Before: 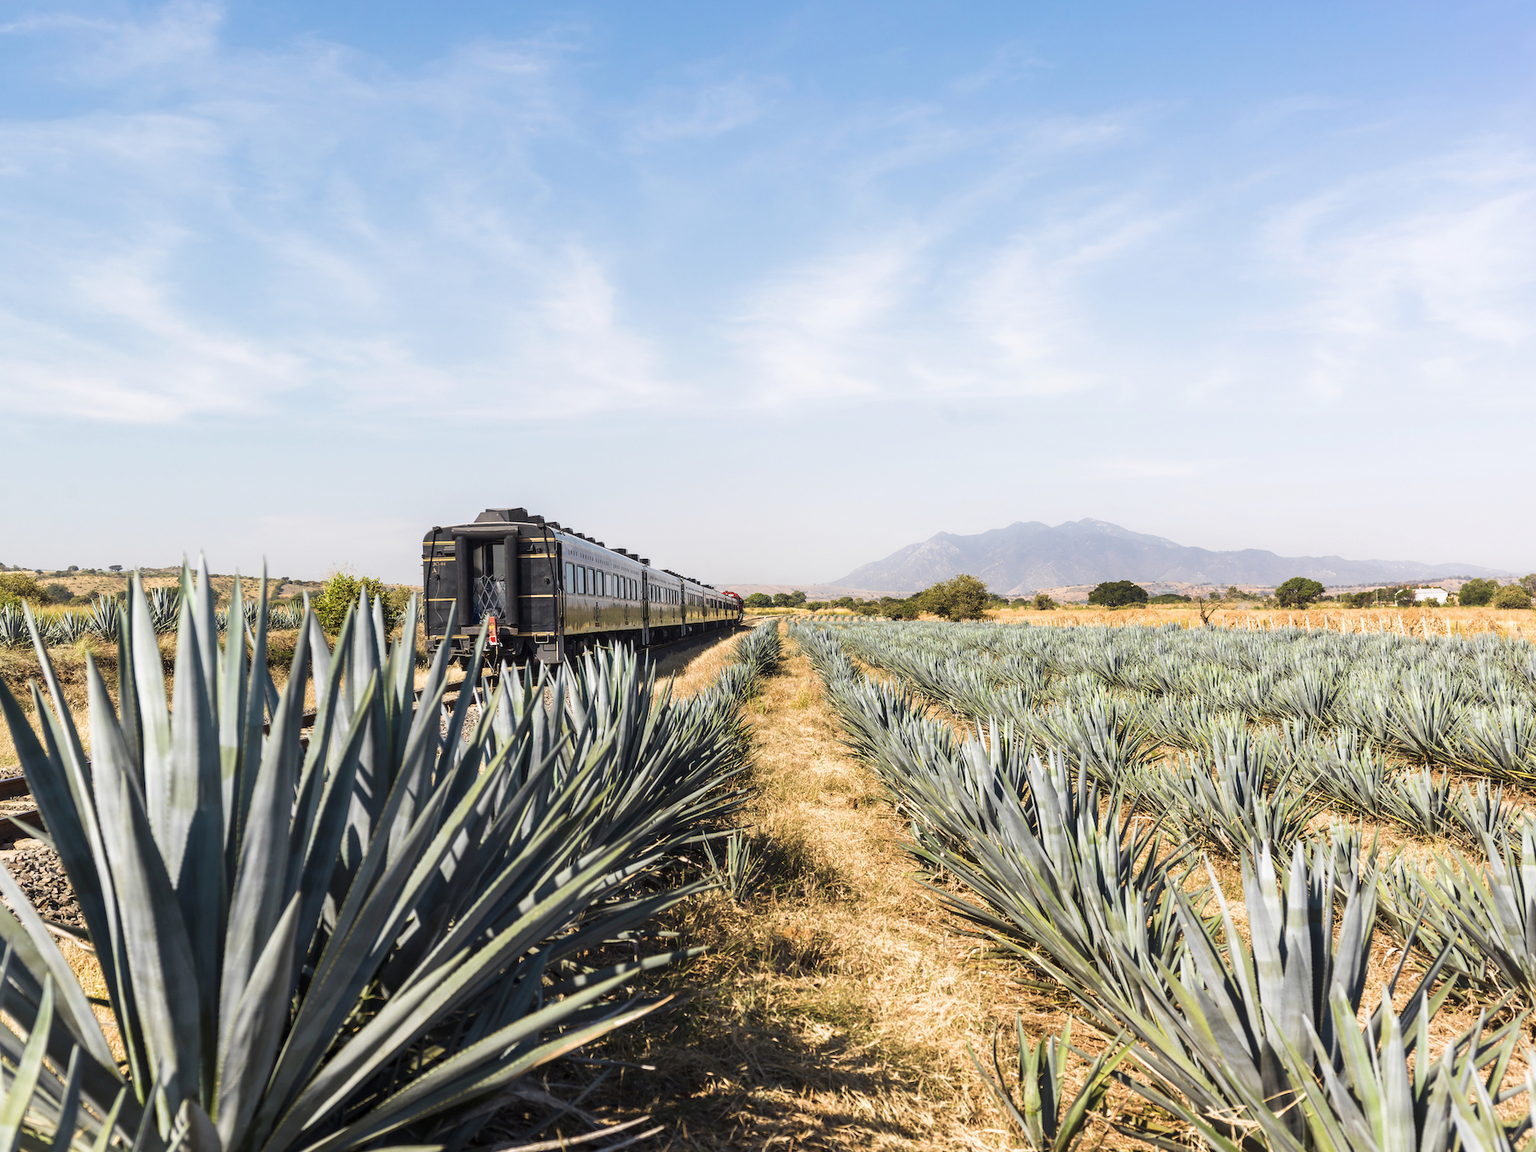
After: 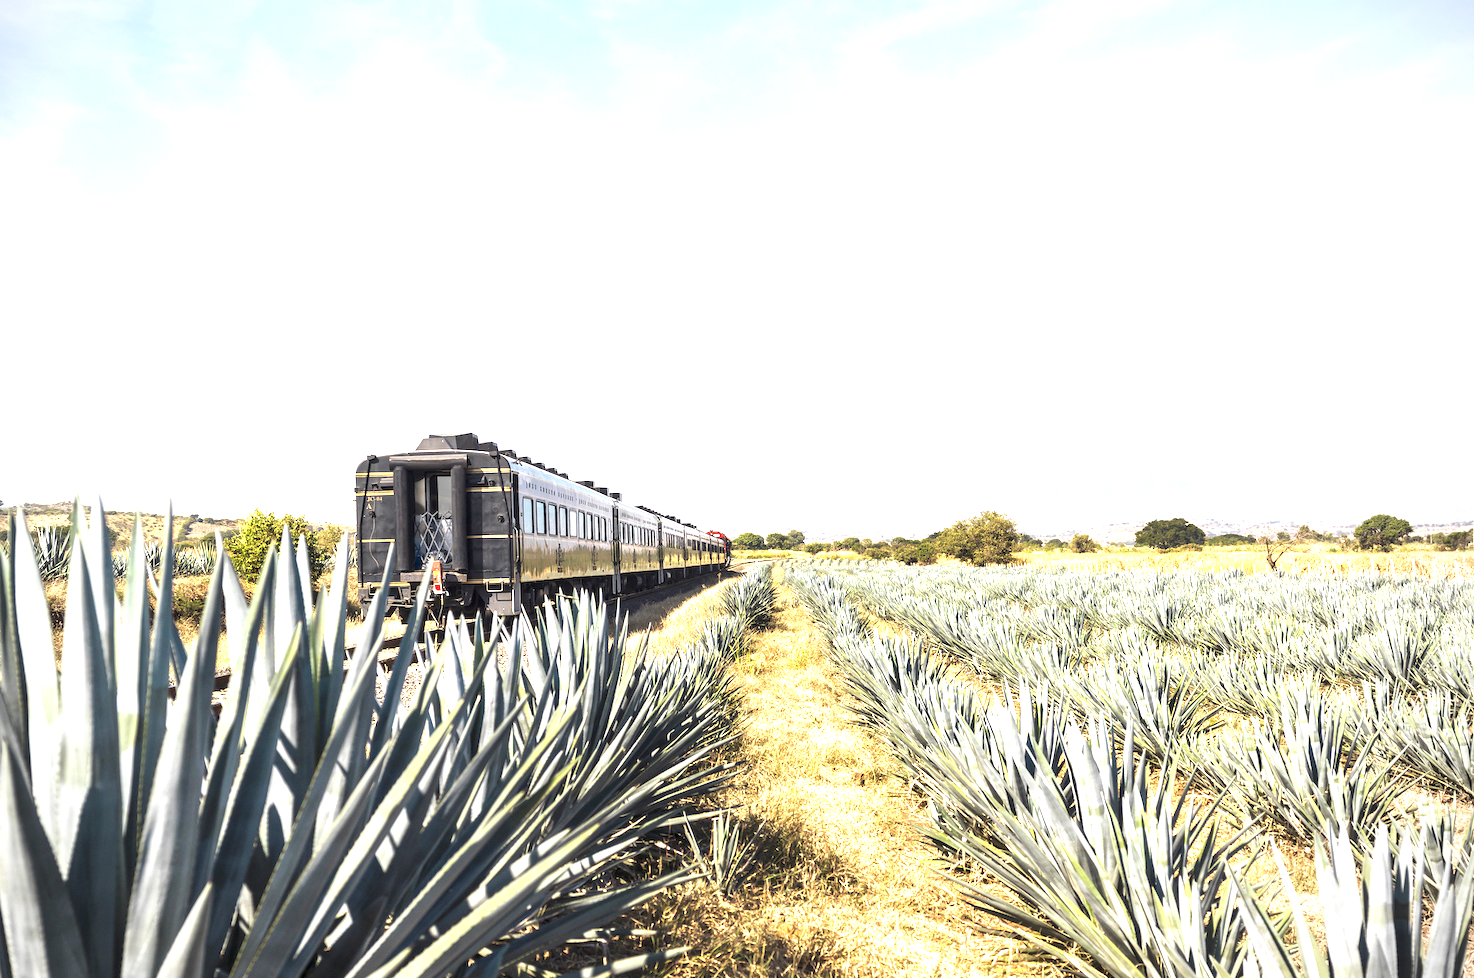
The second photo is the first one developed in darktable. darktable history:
crop: left 7.823%, top 12.014%, right 10.256%, bottom 15.472%
exposure: black level correction 0, exposure 1.107 EV, compensate highlight preservation false
local contrast: highlights 105%, shadows 97%, detail 119%, midtone range 0.2
vignetting: on, module defaults
